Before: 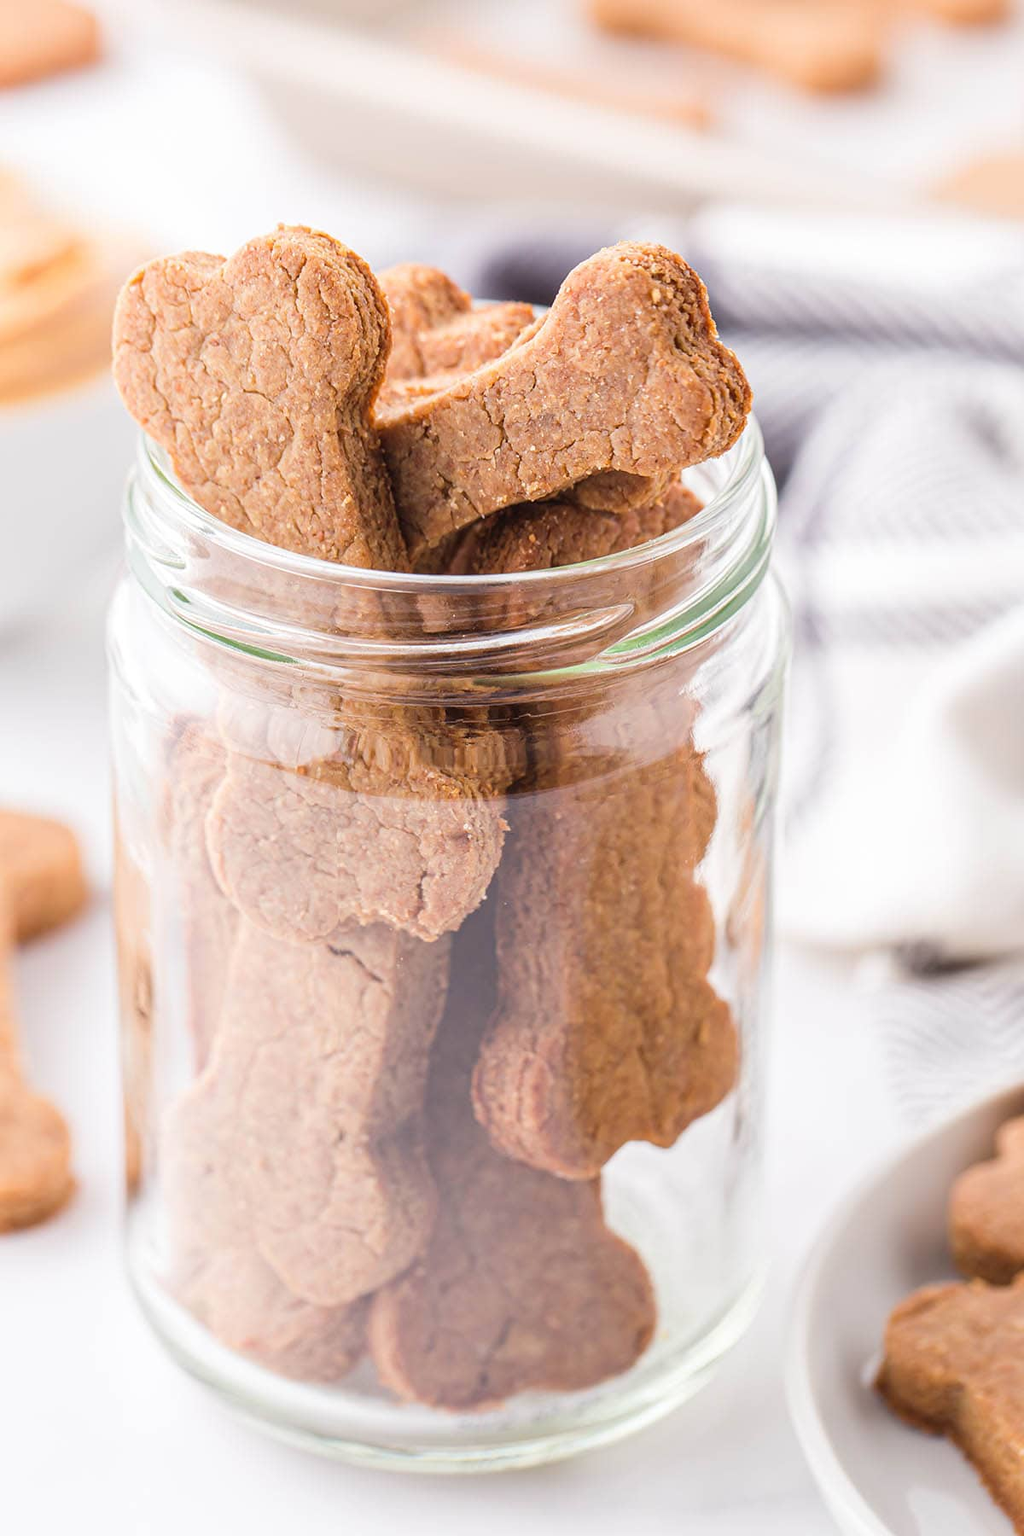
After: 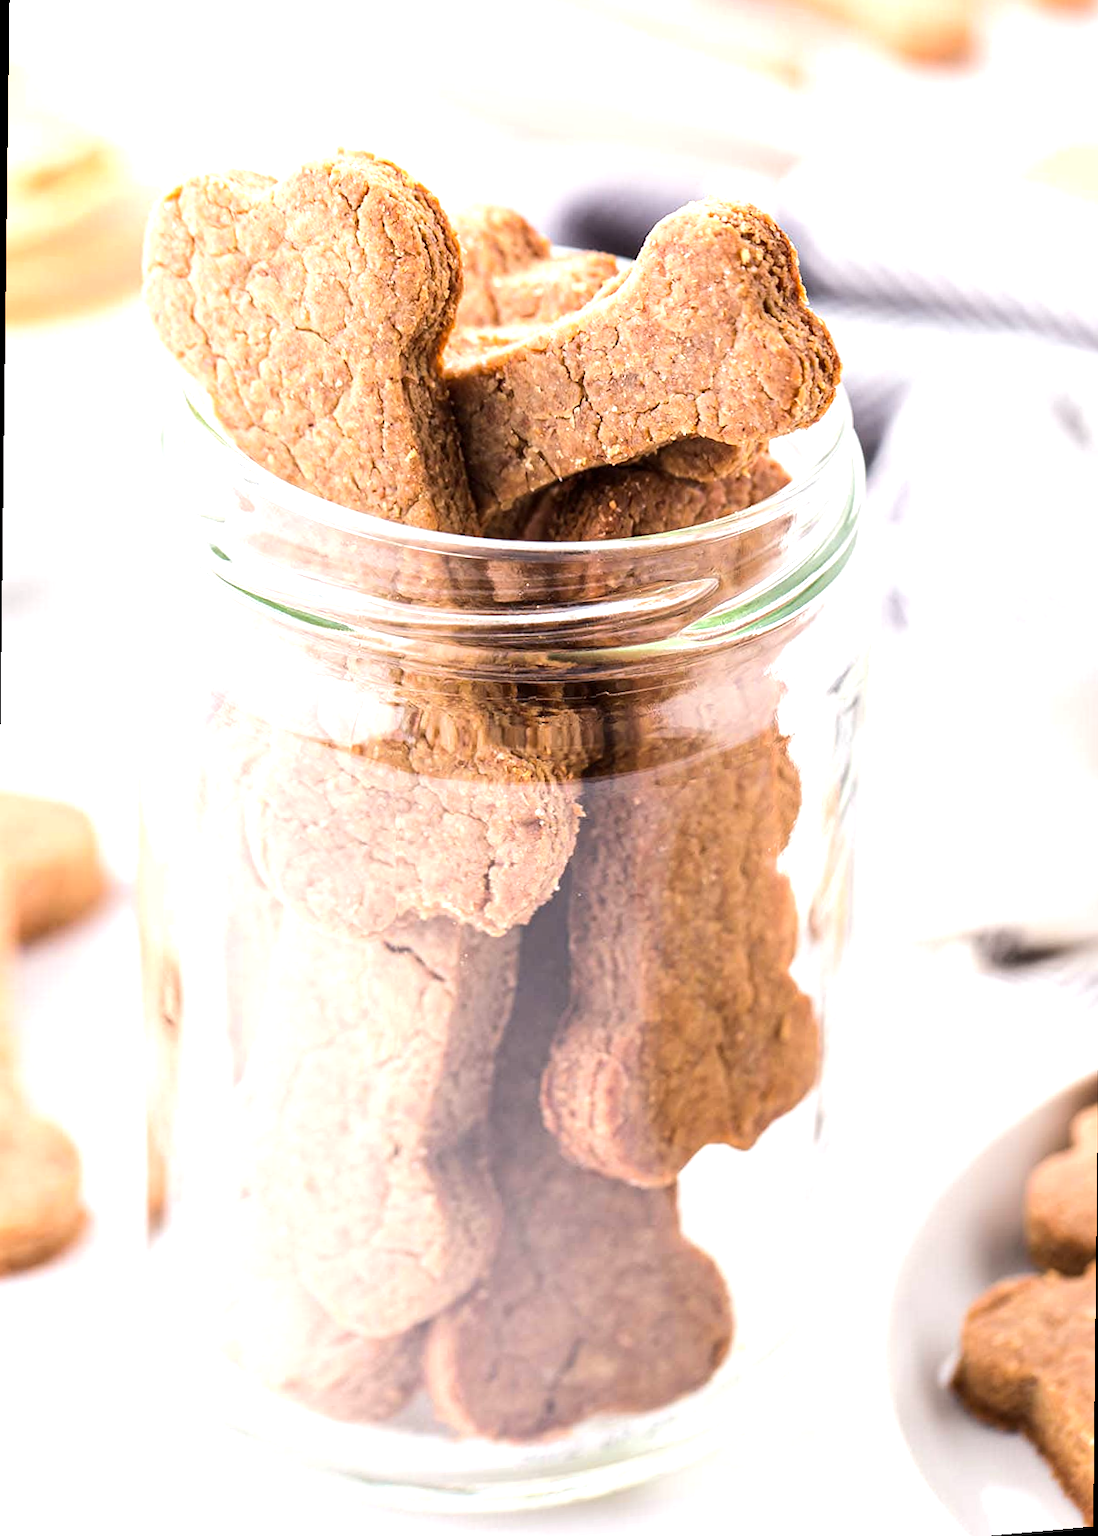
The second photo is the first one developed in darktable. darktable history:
rotate and perspective: rotation 0.679°, lens shift (horizontal) 0.136, crop left 0.009, crop right 0.991, crop top 0.078, crop bottom 0.95
tone equalizer: -8 EV -0.75 EV, -7 EV -0.7 EV, -6 EV -0.6 EV, -5 EV -0.4 EV, -3 EV 0.4 EV, -2 EV 0.6 EV, -1 EV 0.7 EV, +0 EV 0.75 EV, edges refinement/feathering 500, mask exposure compensation -1.57 EV, preserve details no
exposure: black level correction 0.004, exposure 0.014 EV, compensate highlight preservation false
